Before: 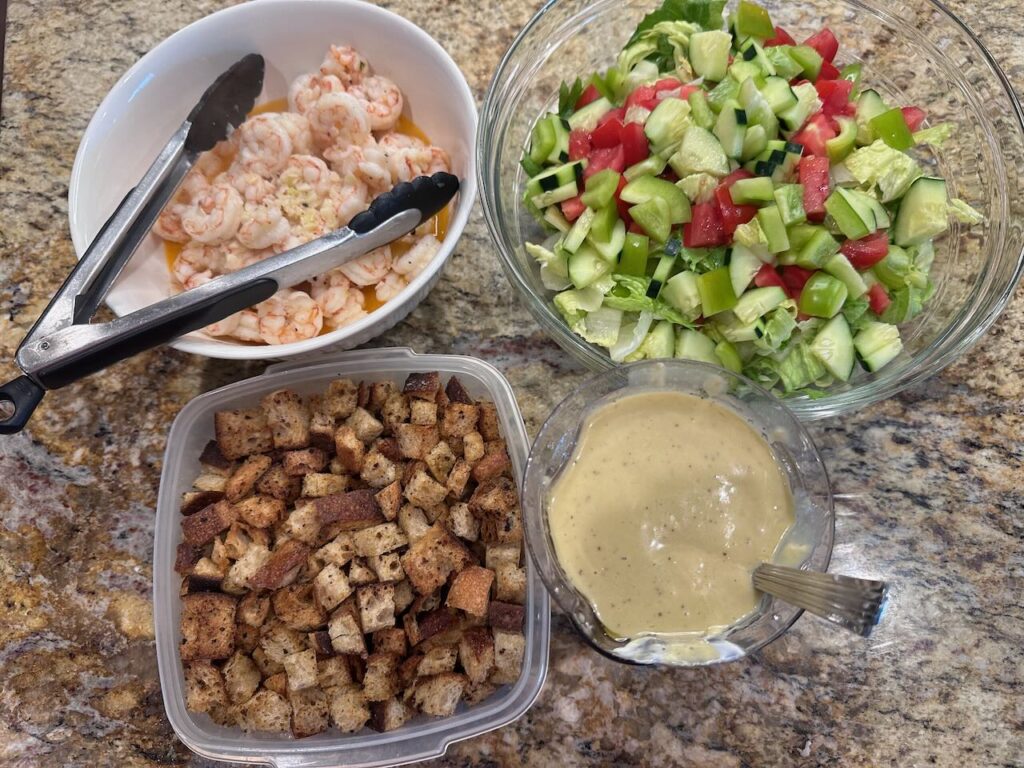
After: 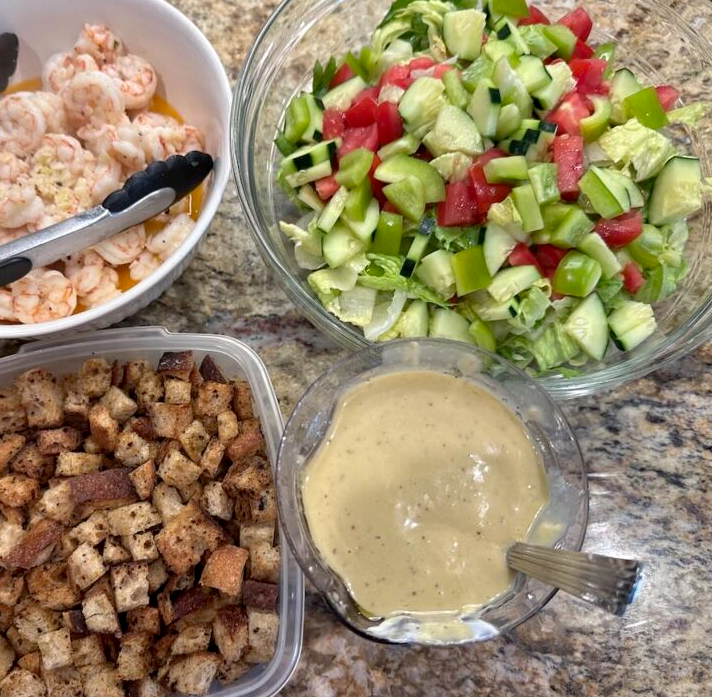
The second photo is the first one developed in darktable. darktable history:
crop and rotate: left 24.034%, top 2.838%, right 6.406%, bottom 6.299%
exposure: exposure 0.207 EV, compensate highlight preservation false
